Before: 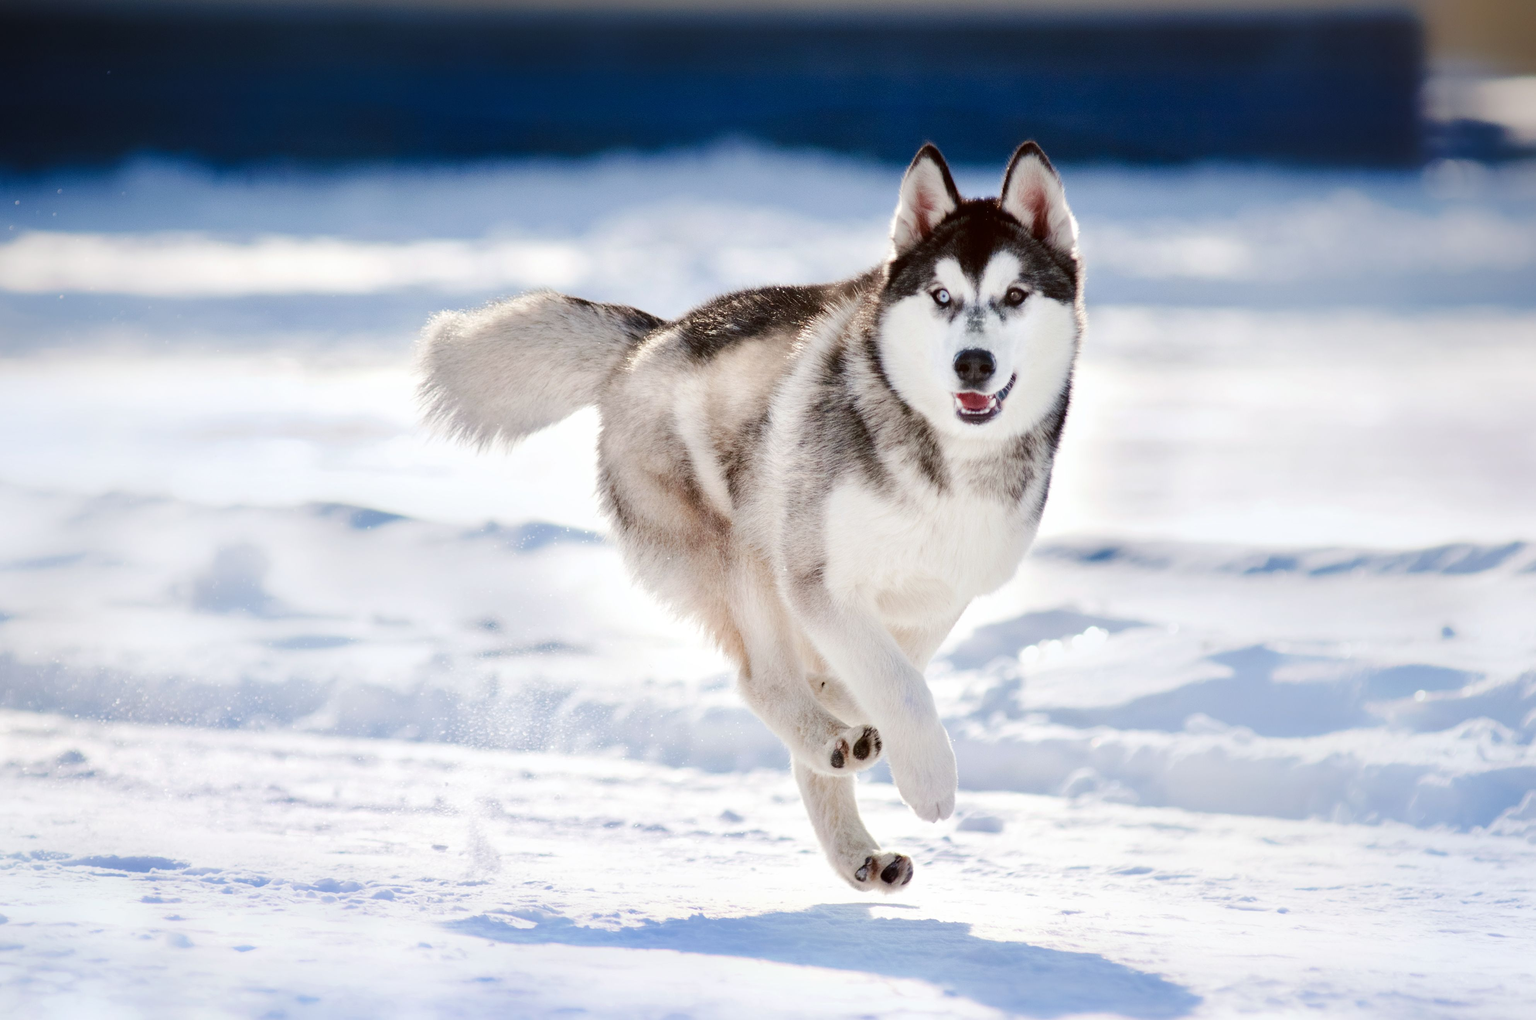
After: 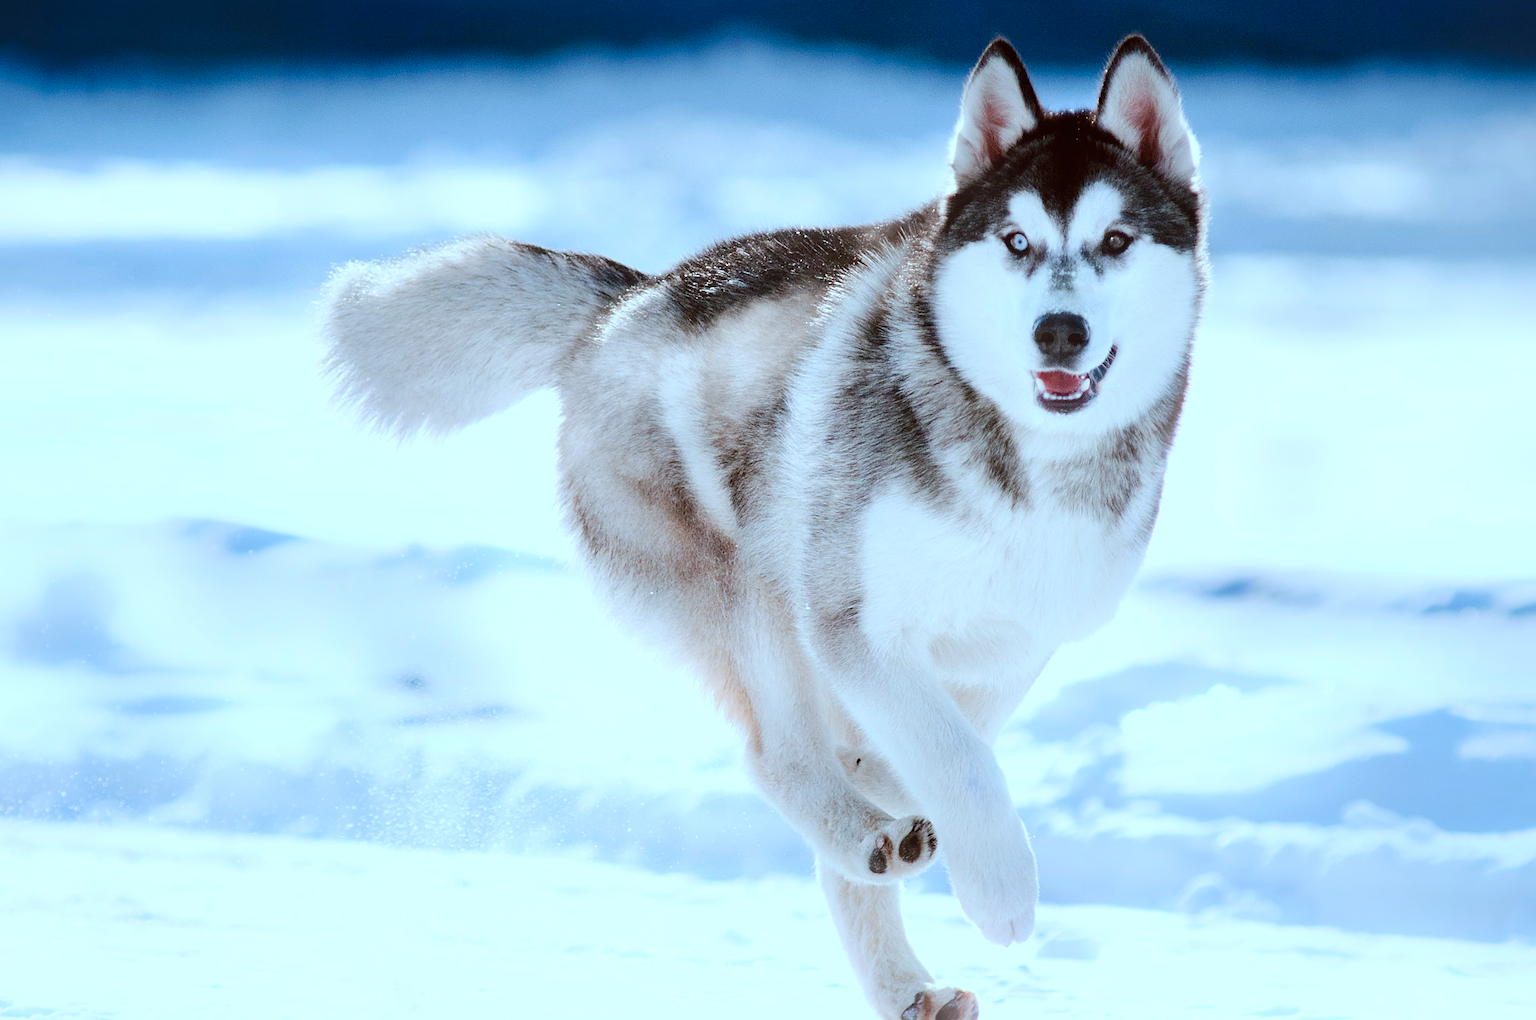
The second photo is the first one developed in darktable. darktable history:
sharpen: on, module defaults
crop and rotate: left 11.831%, top 11.346%, right 13.429%, bottom 13.899%
bloom: size 15%, threshold 97%, strength 7%
color correction: highlights a* -9.73, highlights b* -21.22
